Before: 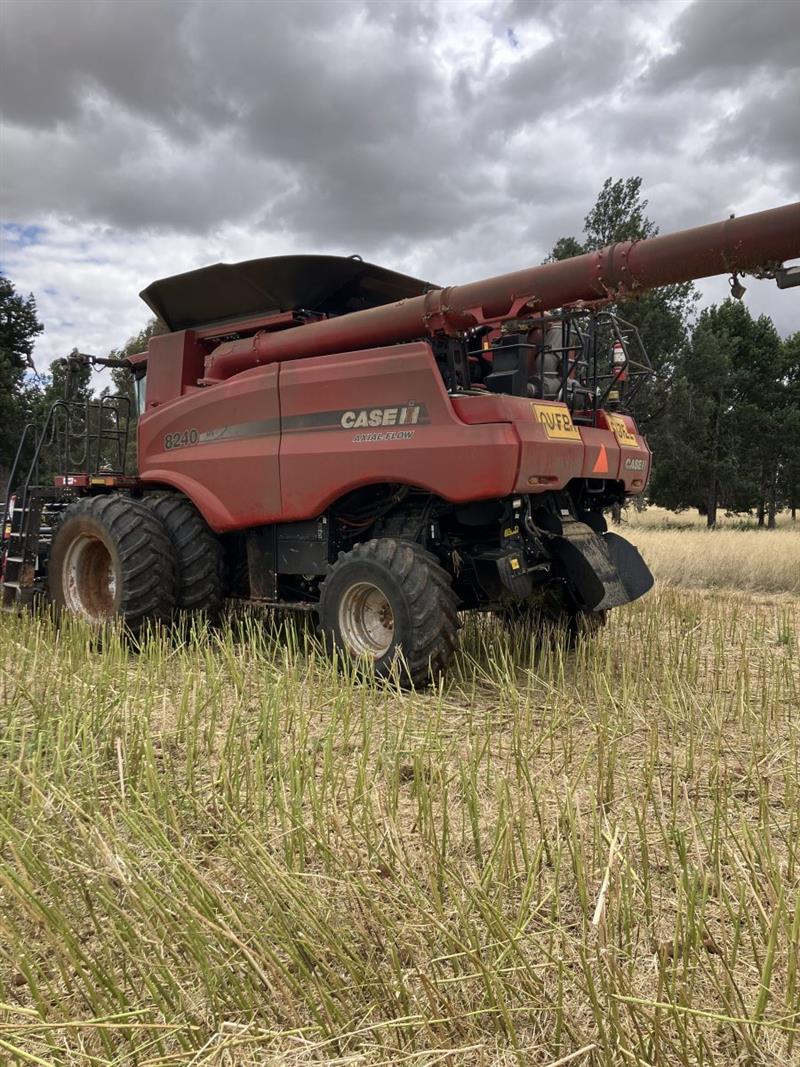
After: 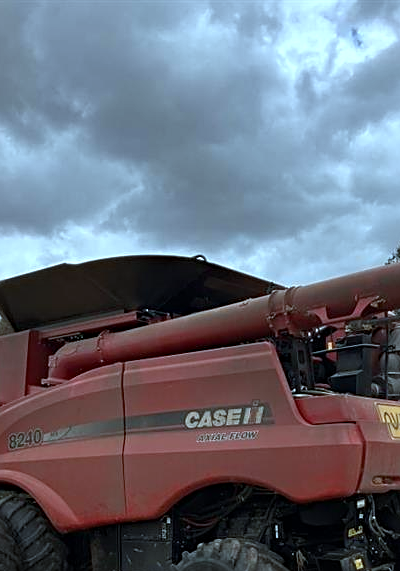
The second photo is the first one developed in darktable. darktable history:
crop: left 19.556%, right 30.401%, bottom 46.458%
sharpen: on, module defaults
color correction: highlights a* -10.69, highlights b* -19.19
haze removal: compatibility mode true, adaptive false
